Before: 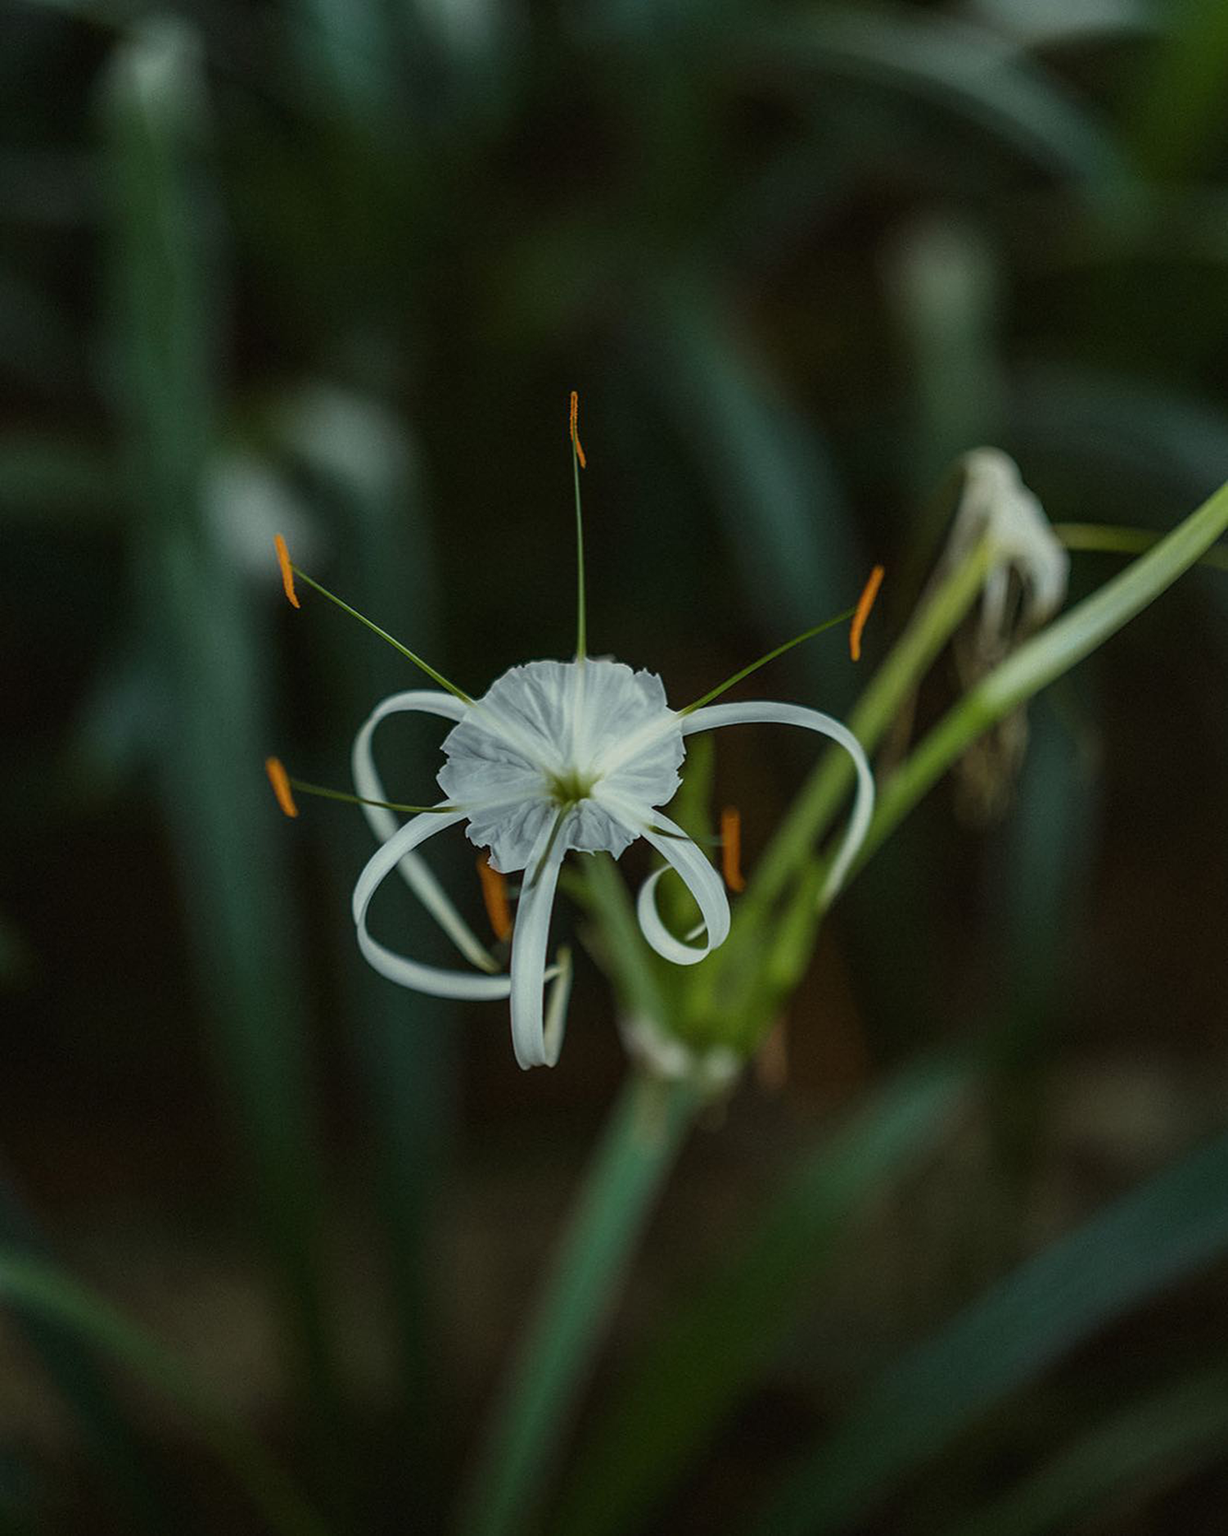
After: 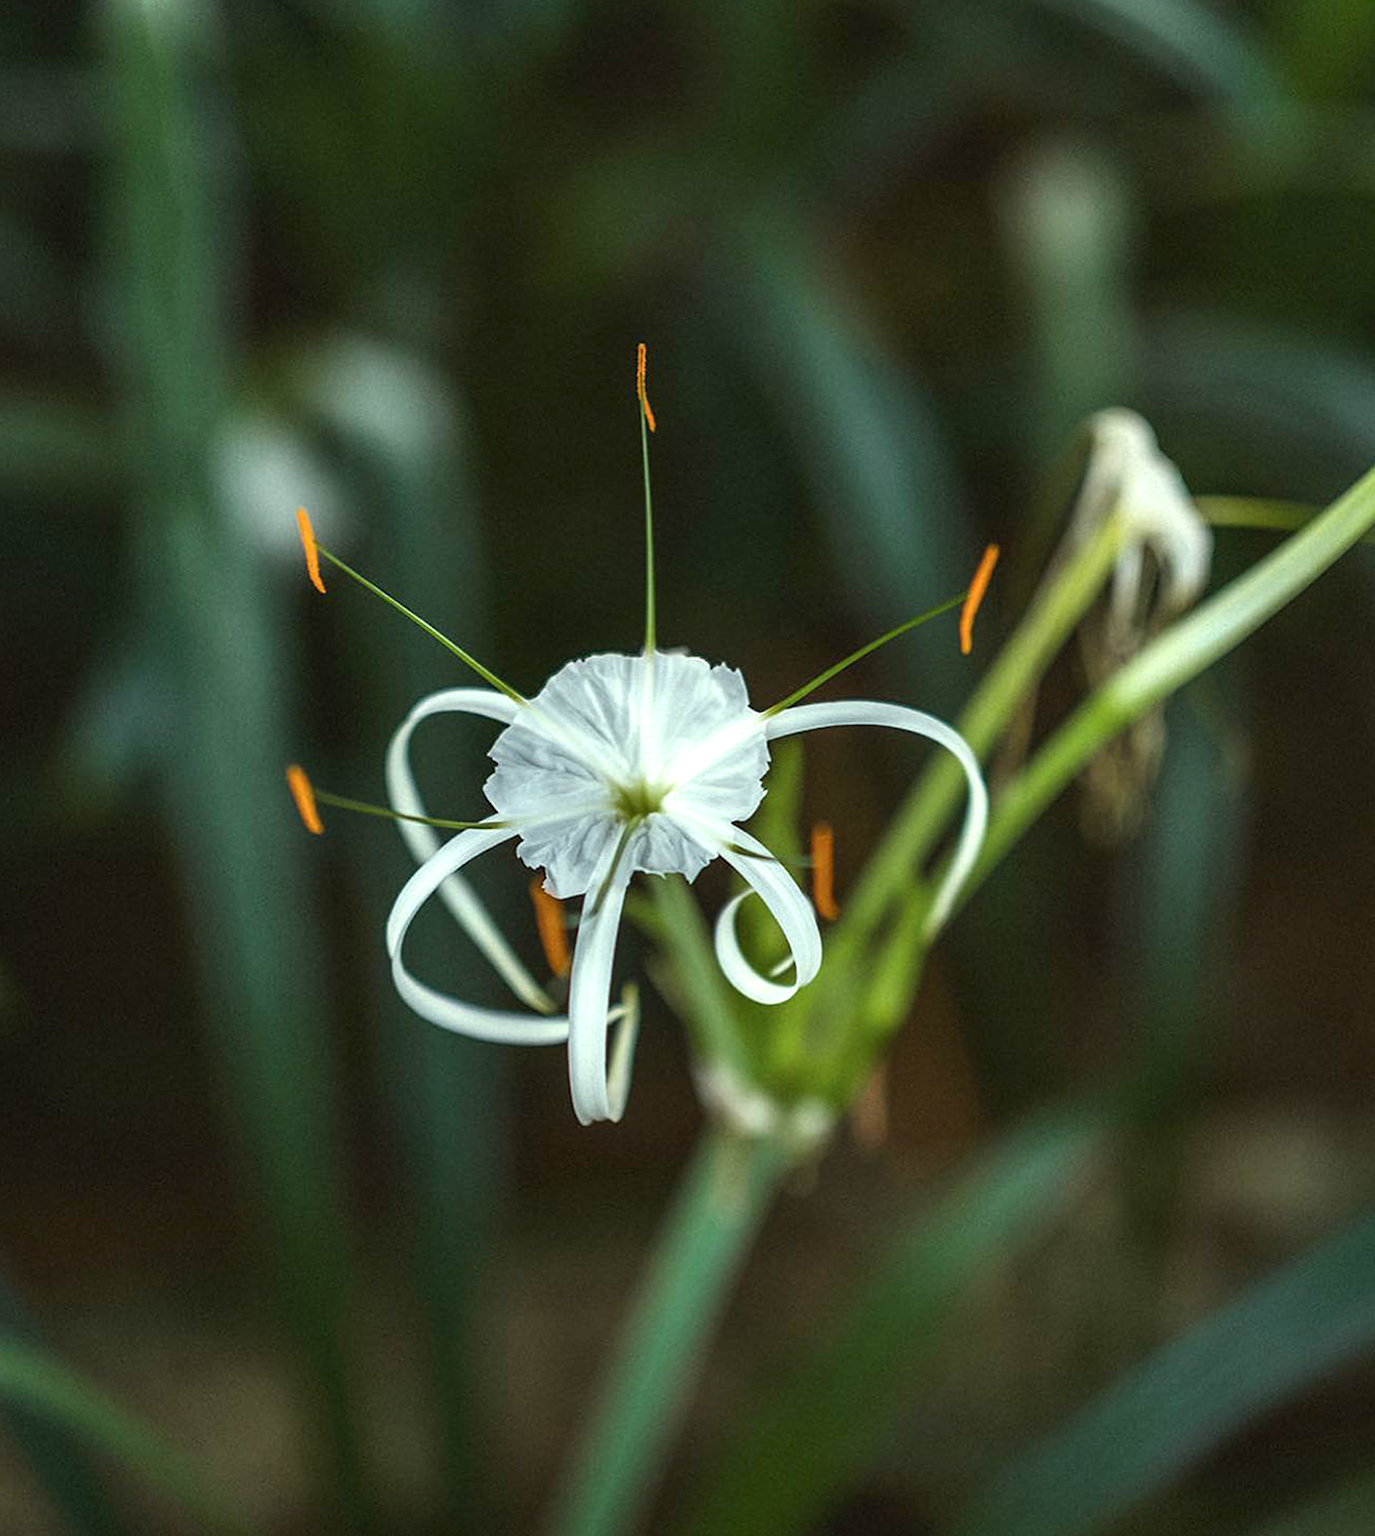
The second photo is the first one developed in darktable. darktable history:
crop: left 1.422%, top 6.119%, right 1.323%, bottom 7.065%
exposure: black level correction 0, exposure 1.102 EV, compensate highlight preservation false
